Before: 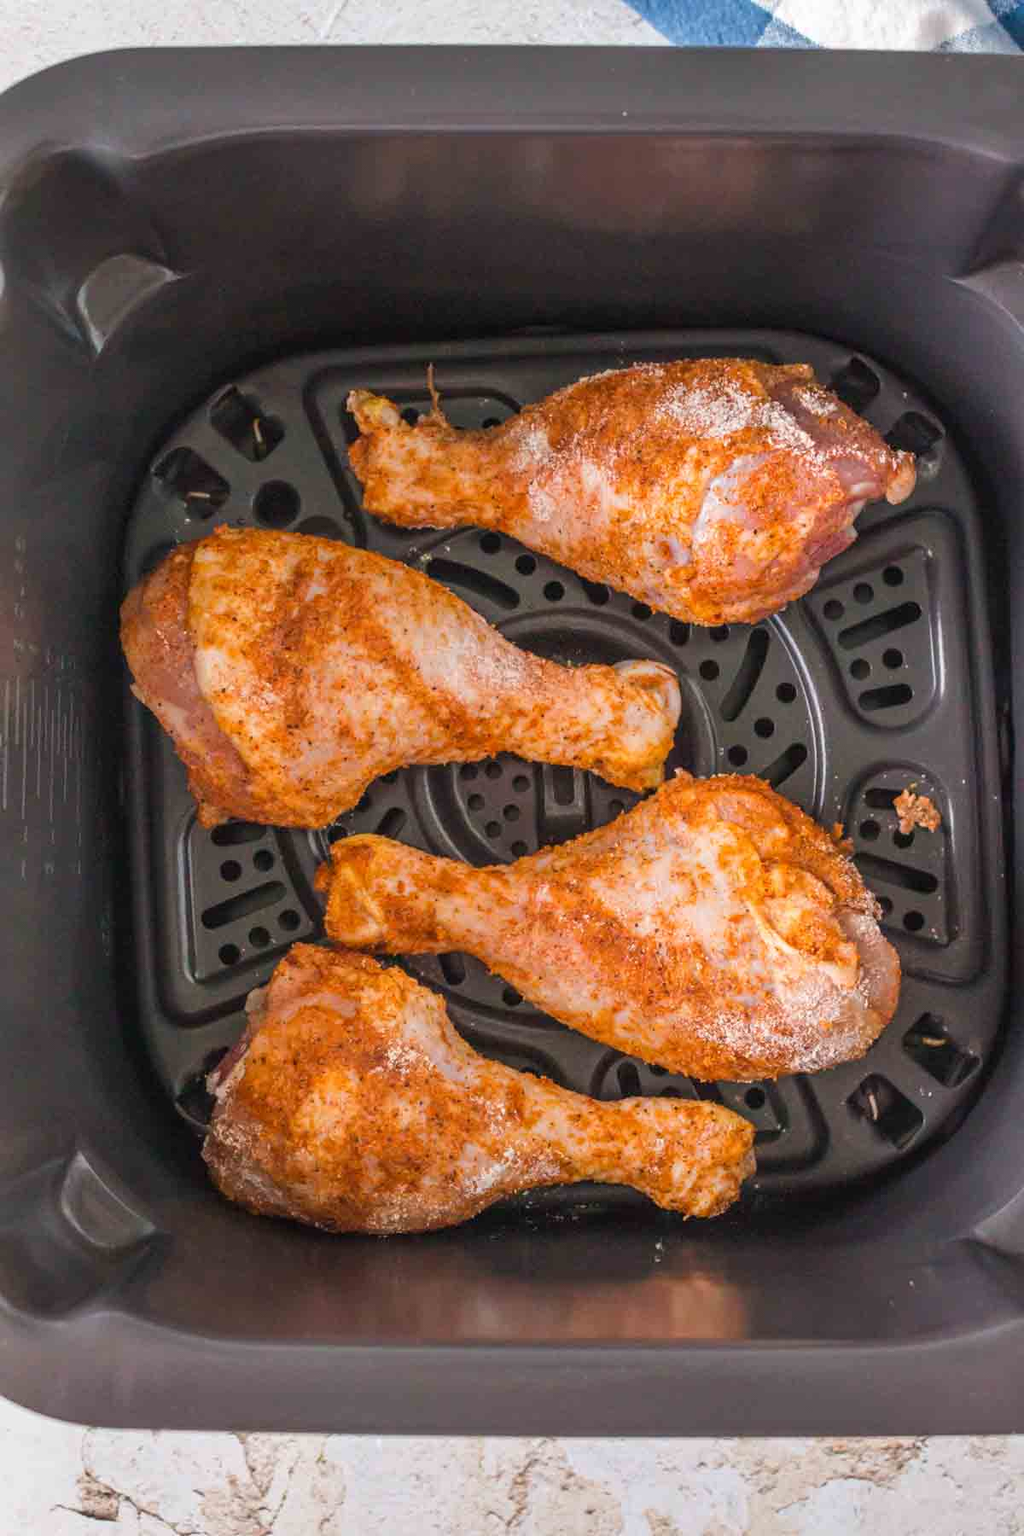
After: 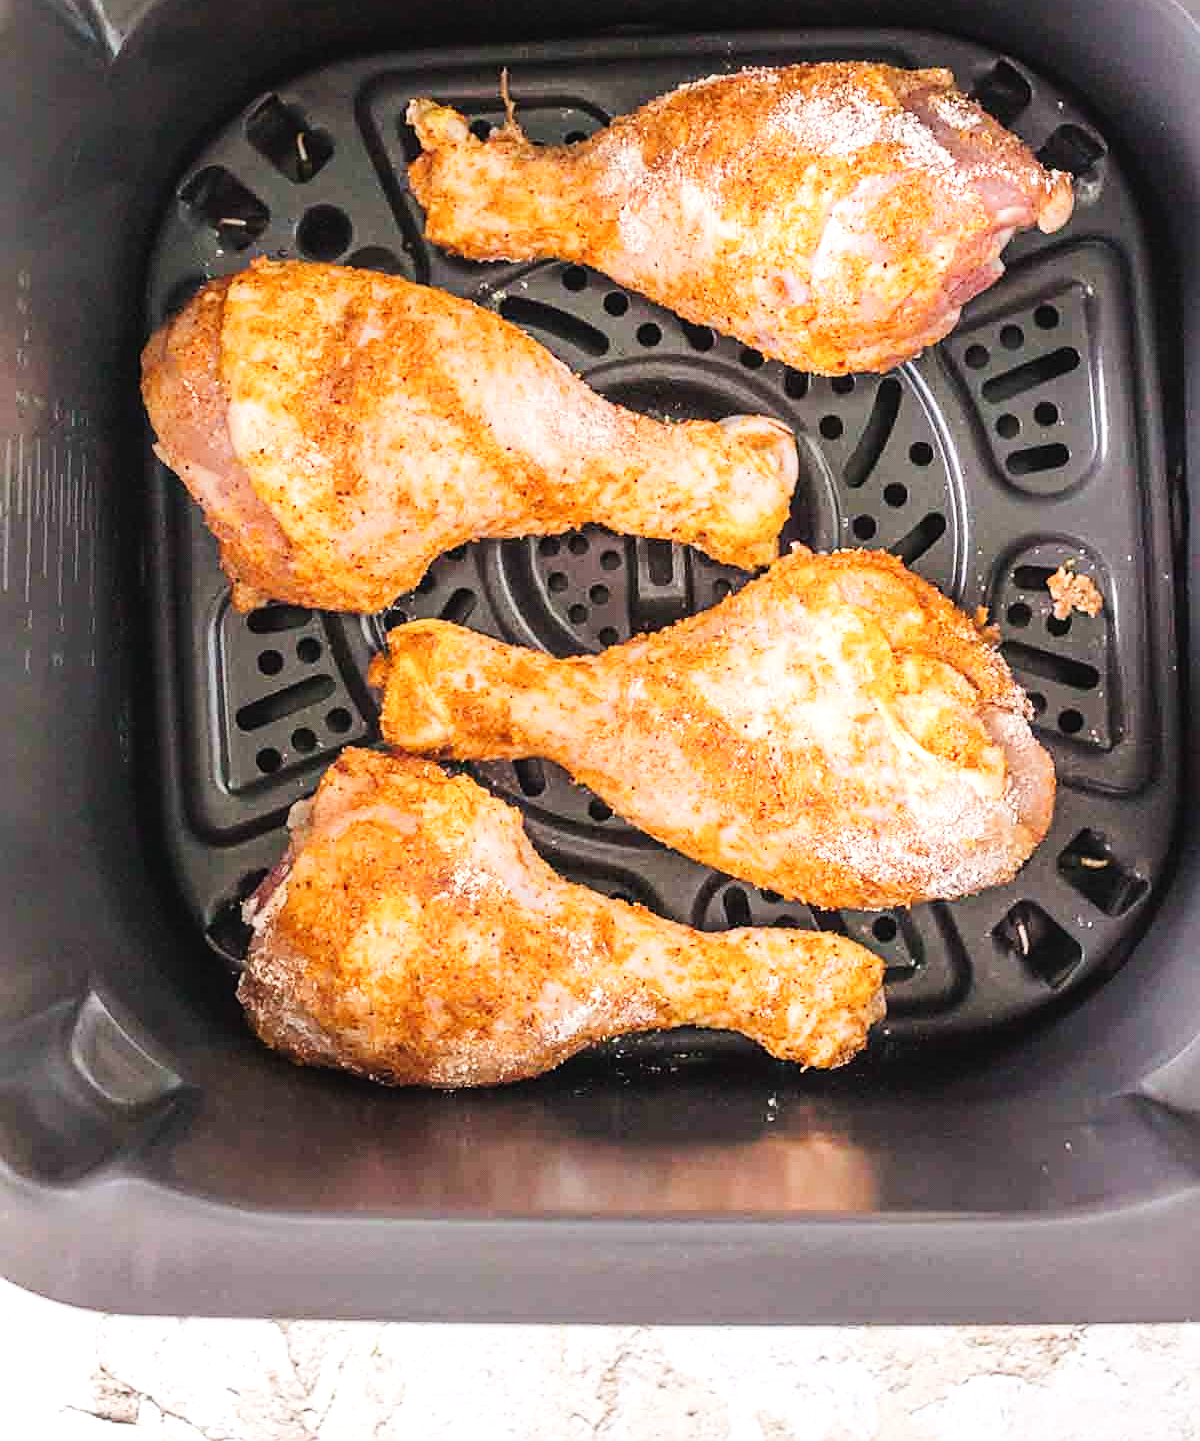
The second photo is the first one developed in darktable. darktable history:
crop and rotate: top 19.895%
haze removal: strength -0.045, compatibility mode true, adaptive false
tone equalizer: -8 EV -1.08 EV, -7 EV -0.992 EV, -6 EV -0.87 EV, -5 EV -0.551 EV, -3 EV 0.562 EV, -2 EV 0.88 EV, -1 EV 1.01 EV, +0 EV 1.07 EV, mask exposure compensation -0.513 EV
sharpen: amount 0.55
tone curve: curves: ch0 [(0, 0.017) (0.239, 0.277) (0.508, 0.593) (0.826, 0.855) (1, 0.945)]; ch1 [(0, 0) (0.401, 0.42) (0.442, 0.47) (0.492, 0.498) (0.511, 0.504) (0.555, 0.586) (0.681, 0.739) (1, 1)]; ch2 [(0, 0) (0.411, 0.433) (0.5, 0.504) (0.545, 0.574) (1, 1)], preserve colors none
